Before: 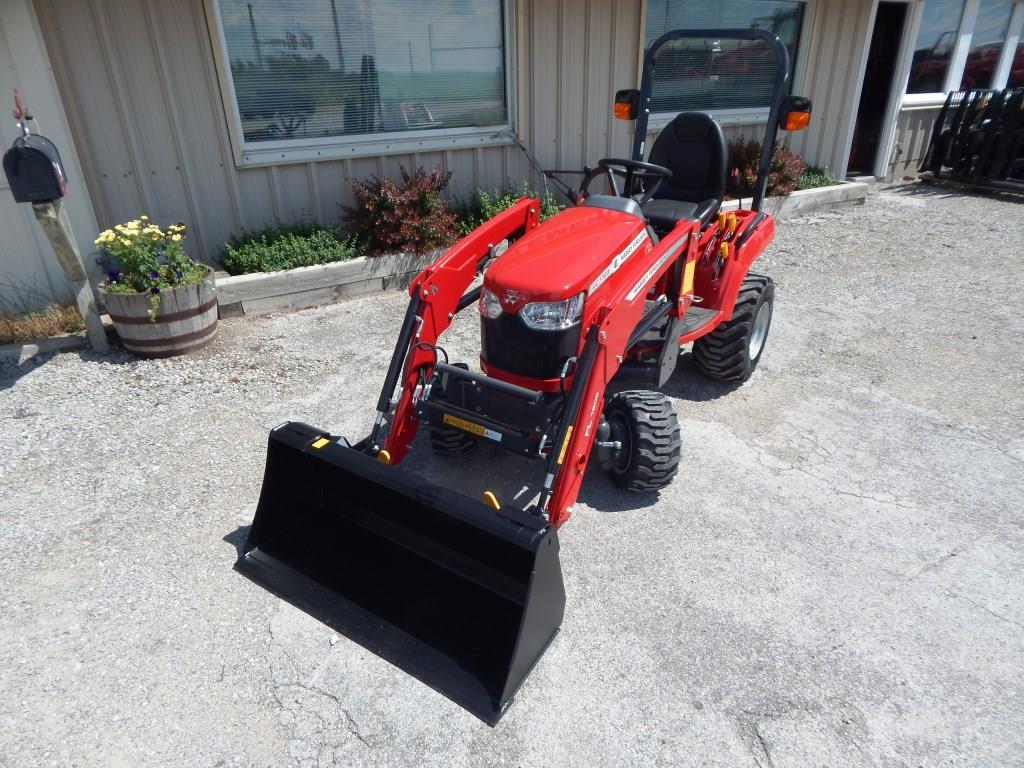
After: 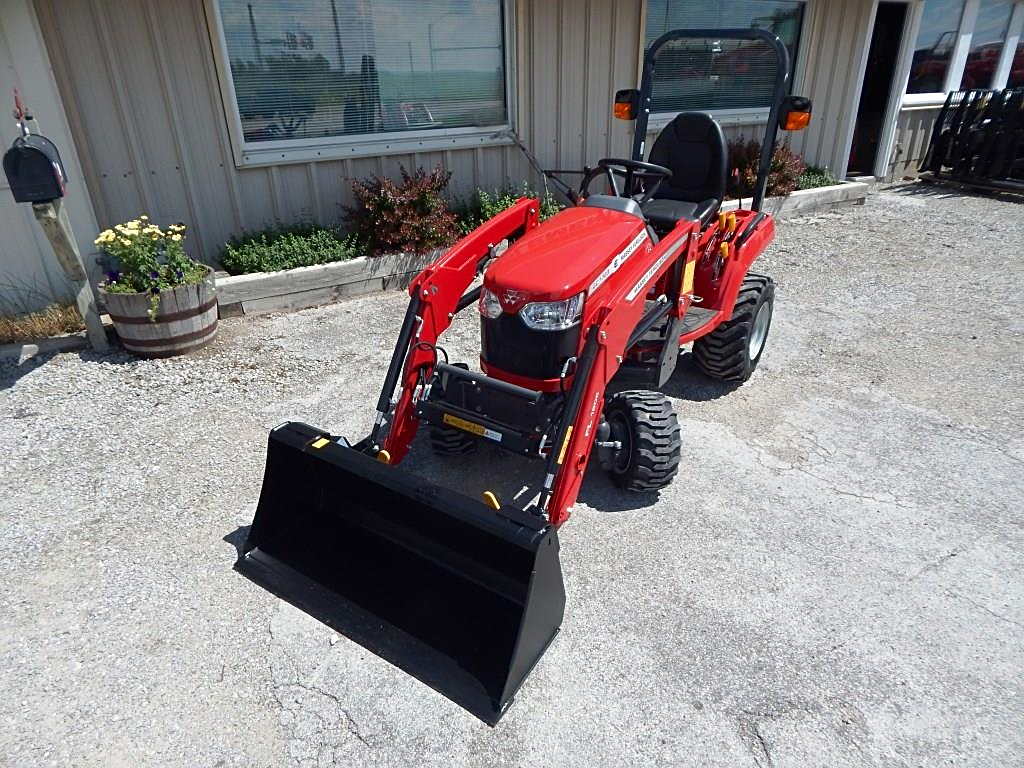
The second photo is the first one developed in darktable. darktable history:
sharpen: on, module defaults
contrast brightness saturation: contrast 0.035, brightness -0.035
